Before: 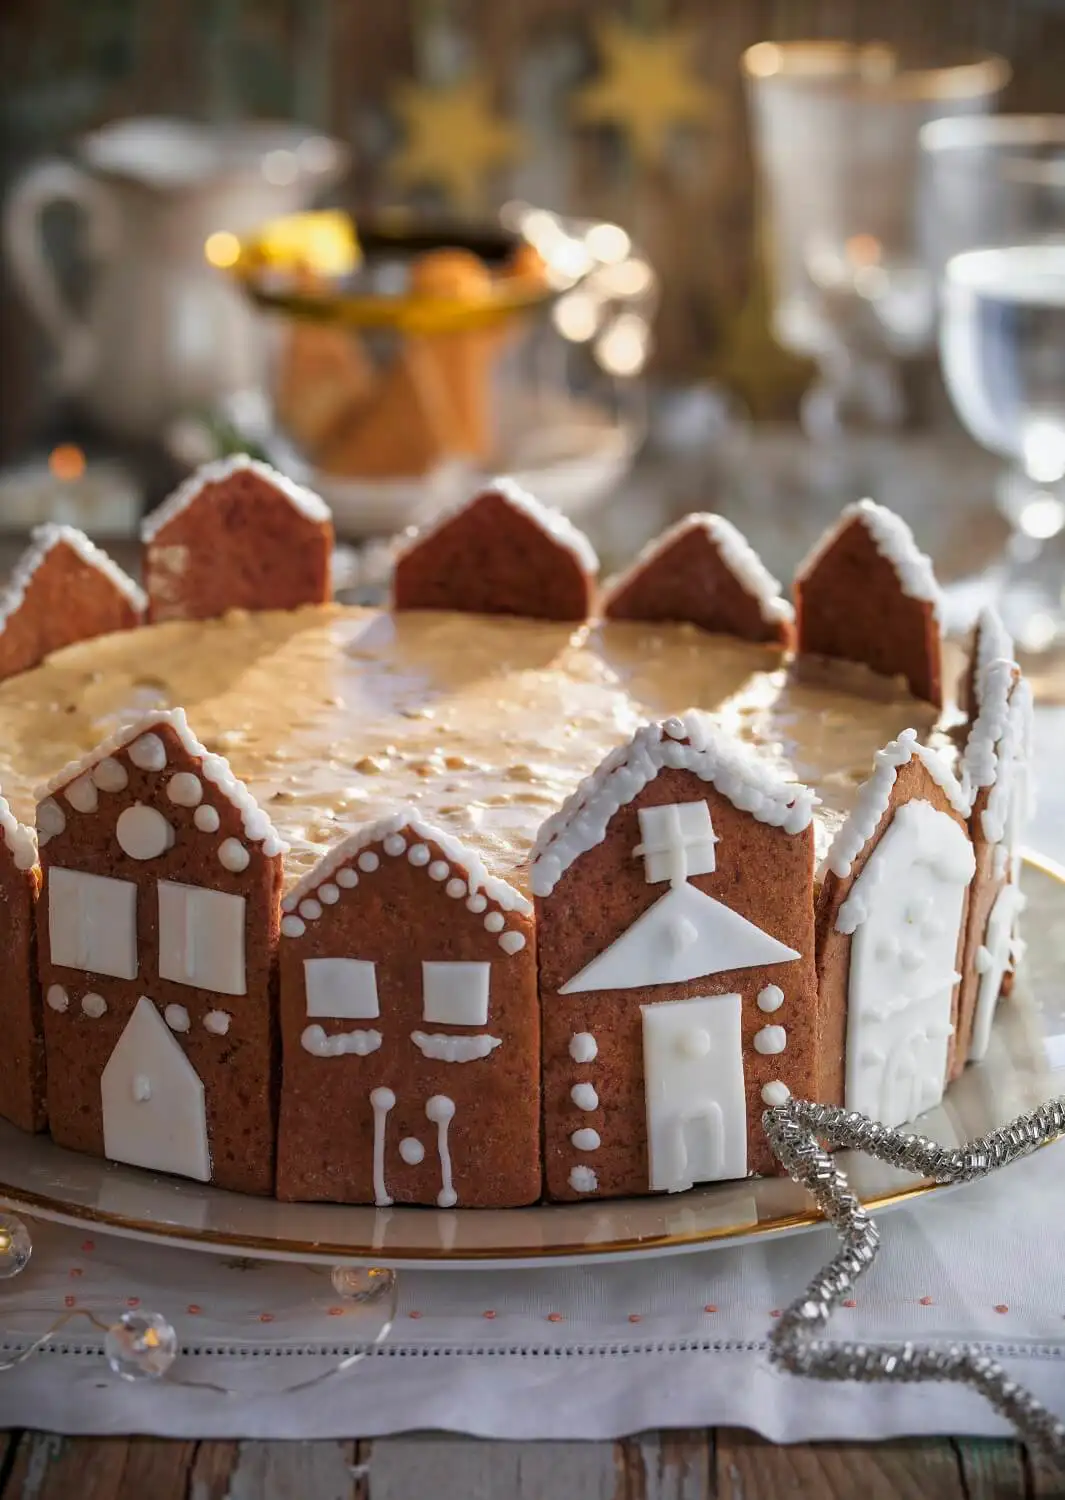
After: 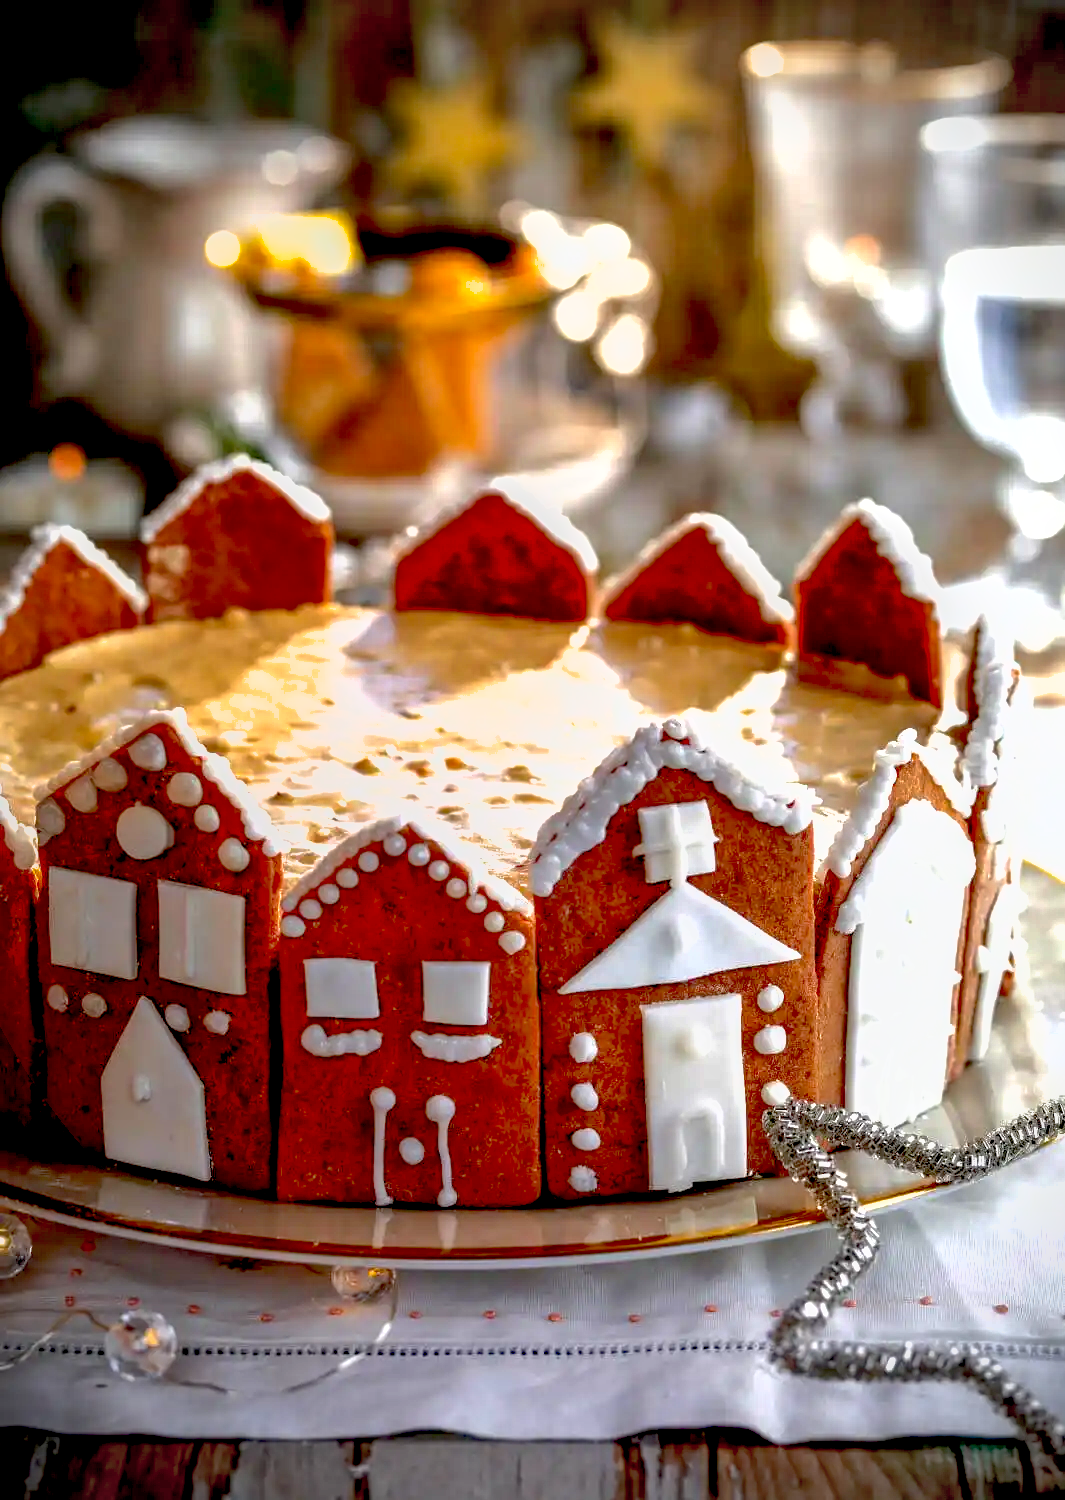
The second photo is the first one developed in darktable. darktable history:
vignetting: unbound false
local contrast: on, module defaults
shadows and highlights: on, module defaults
exposure: black level correction 0.035, exposure 0.903 EV, compensate exposure bias true, compensate highlight preservation false
